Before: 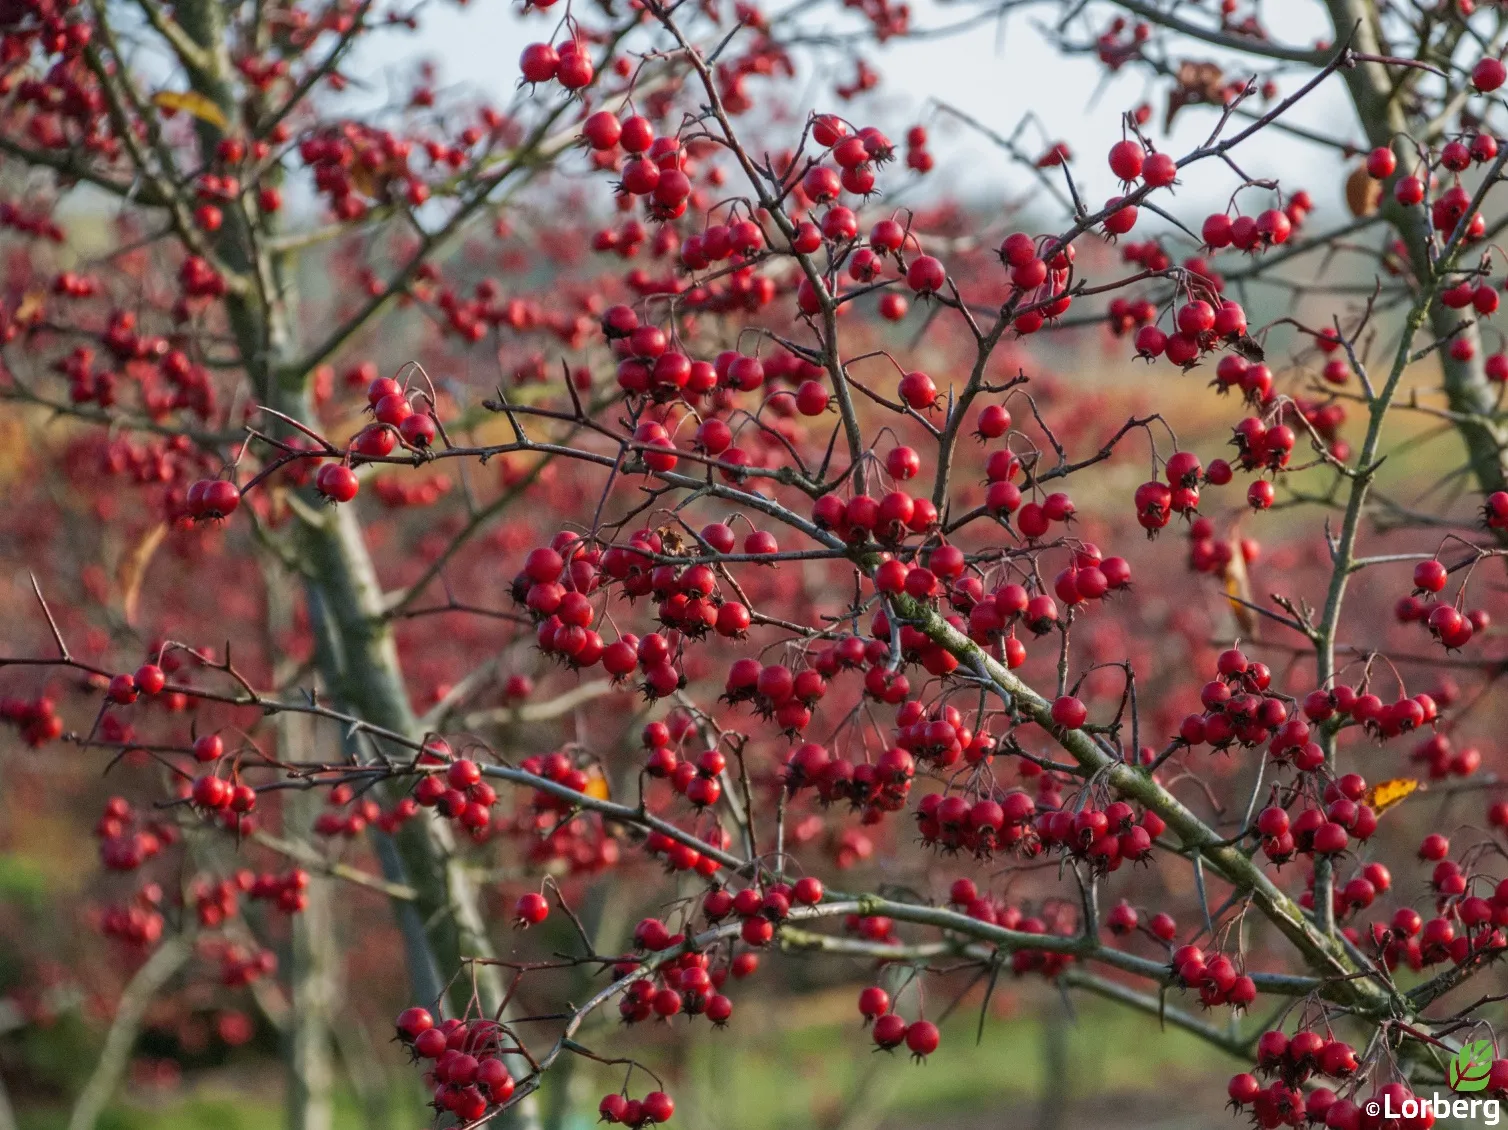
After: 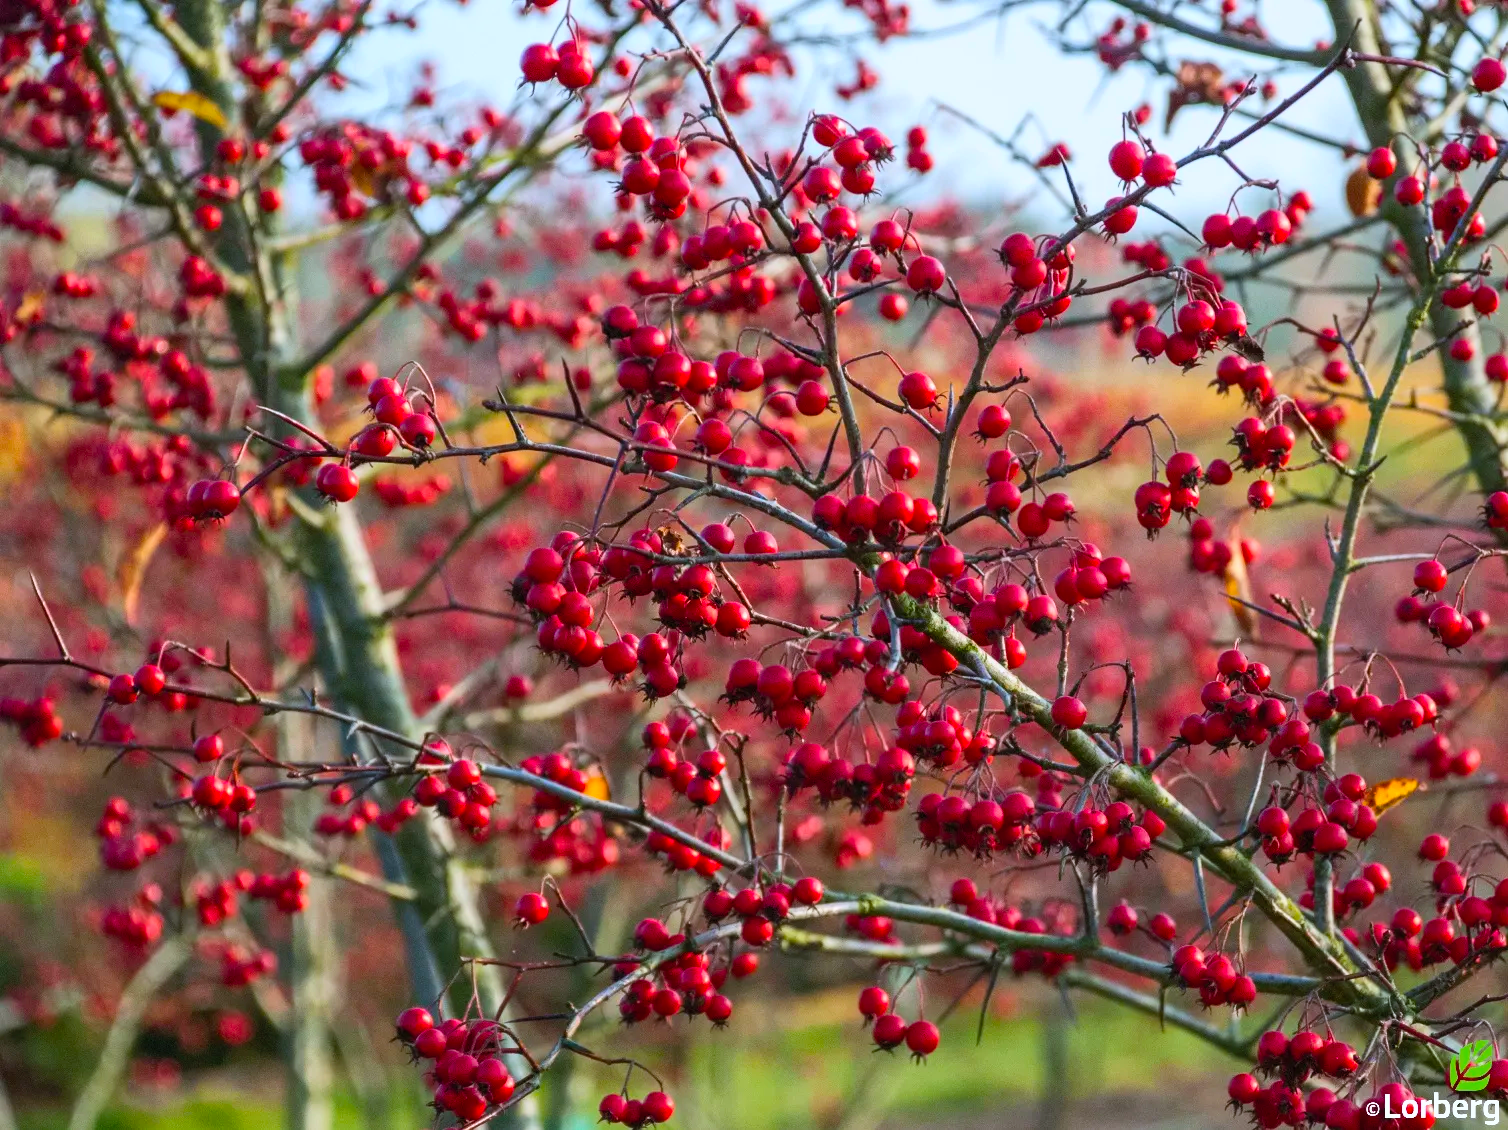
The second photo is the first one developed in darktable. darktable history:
contrast brightness saturation: contrast 0.2, brightness 0.16, saturation 0.22
color balance rgb: perceptual saturation grading › global saturation 25%, global vibrance 20%
white balance: red 0.974, blue 1.044
